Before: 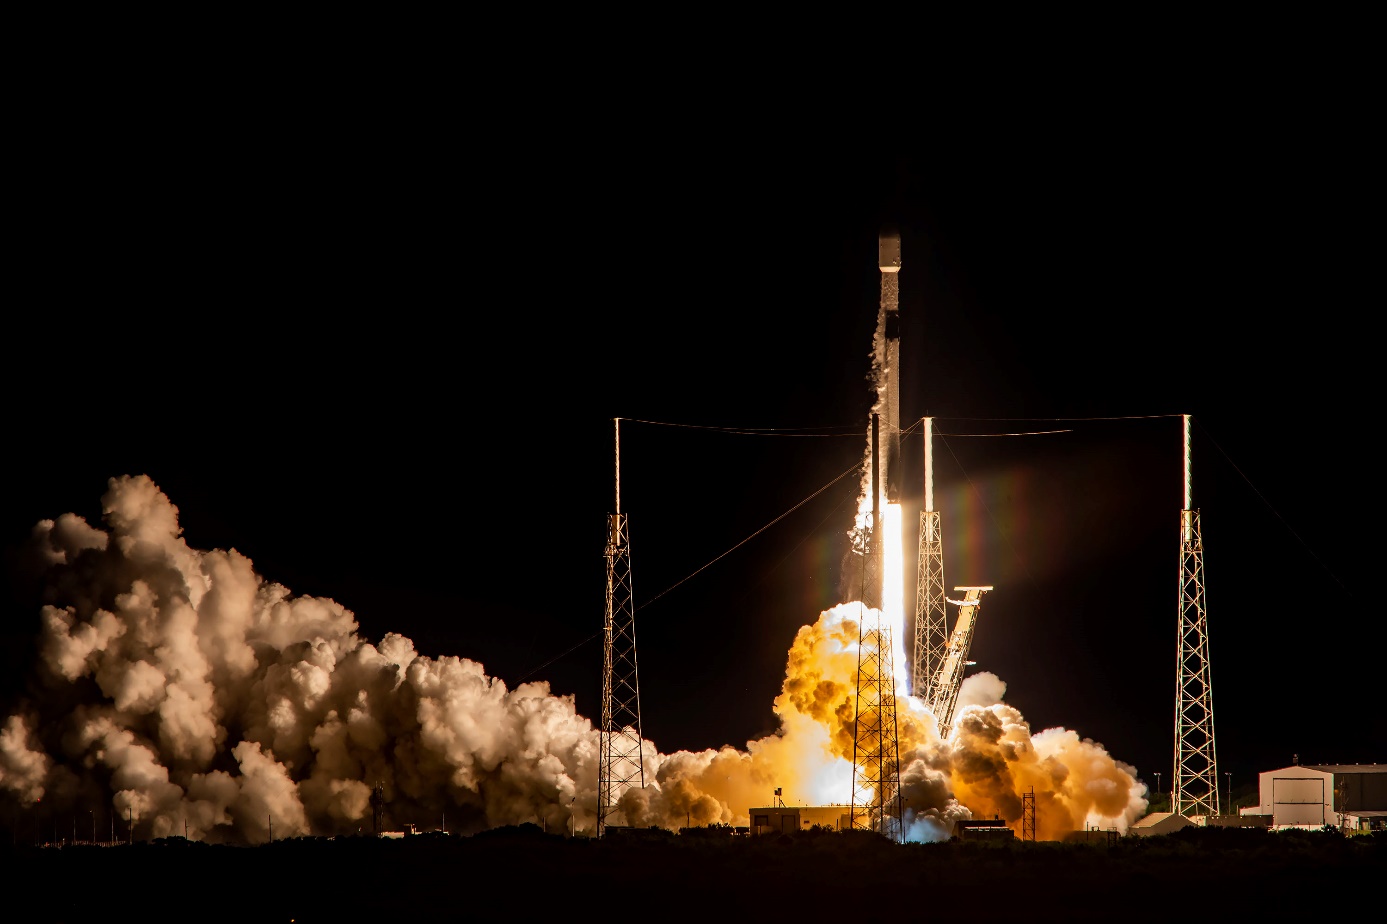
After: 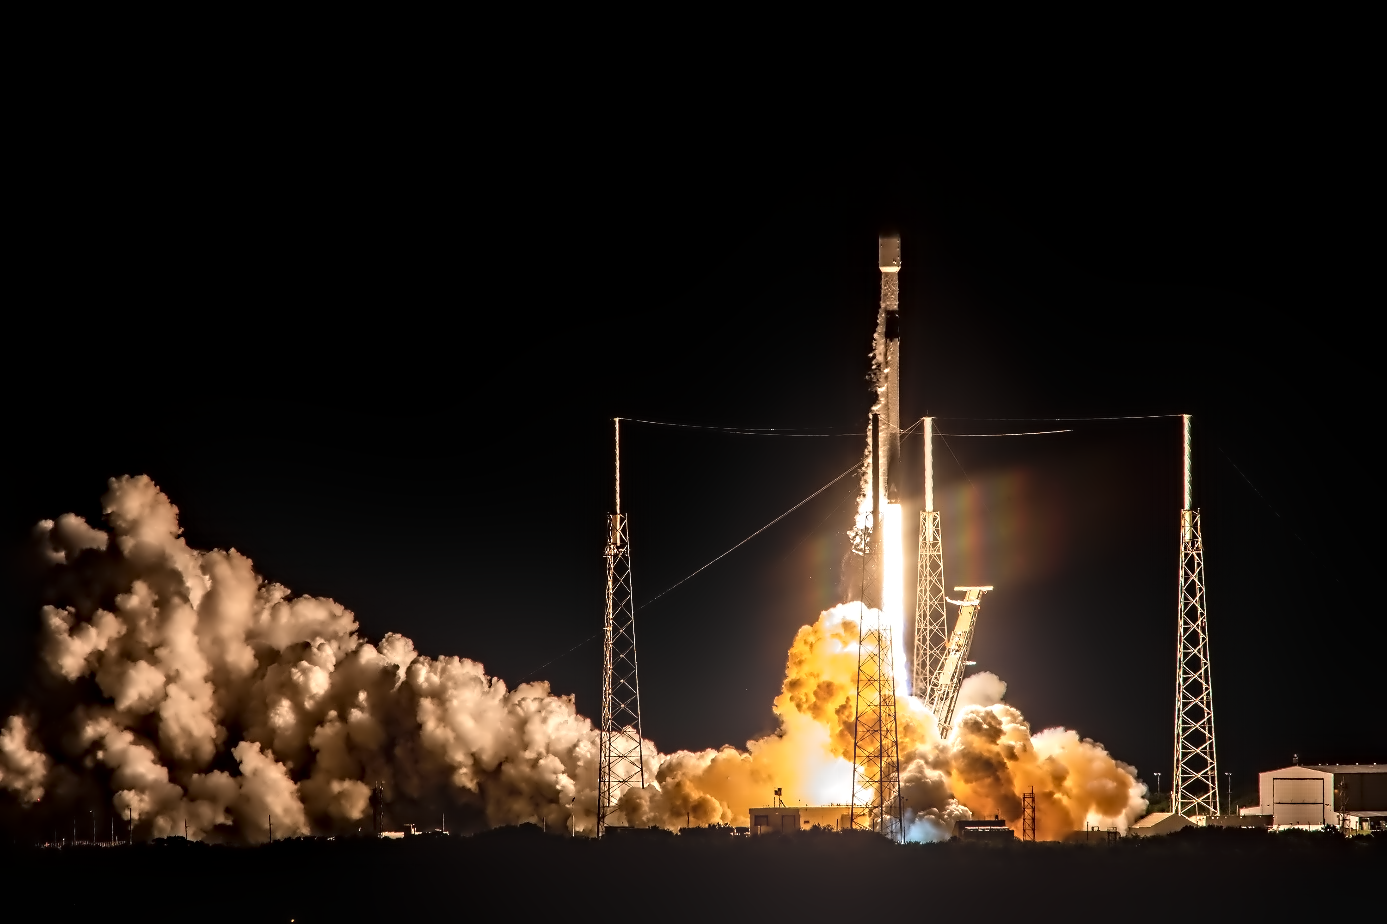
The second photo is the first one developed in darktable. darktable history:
bloom: on, module defaults
contrast equalizer: octaves 7, y [[0.5, 0.542, 0.583, 0.625, 0.667, 0.708], [0.5 ×6], [0.5 ×6], [0, 0.033, 0.067, 0.1, 0.133, 0.167], [0, 0.05, 0.1, 0.15, 0.2, 0.25]]
